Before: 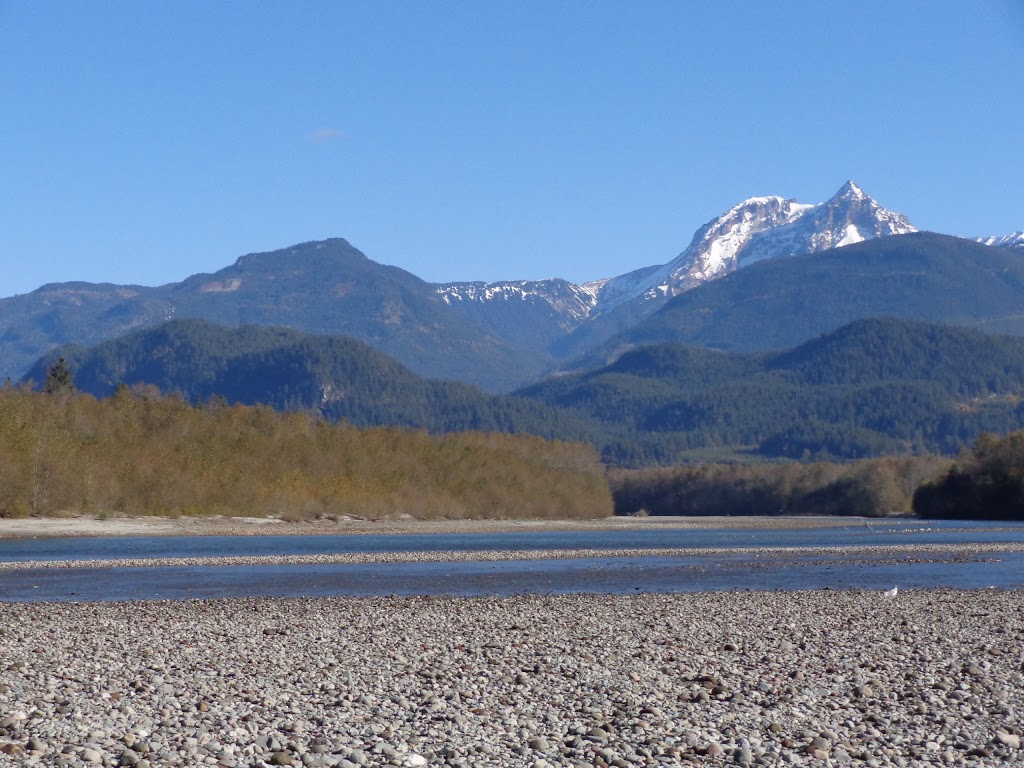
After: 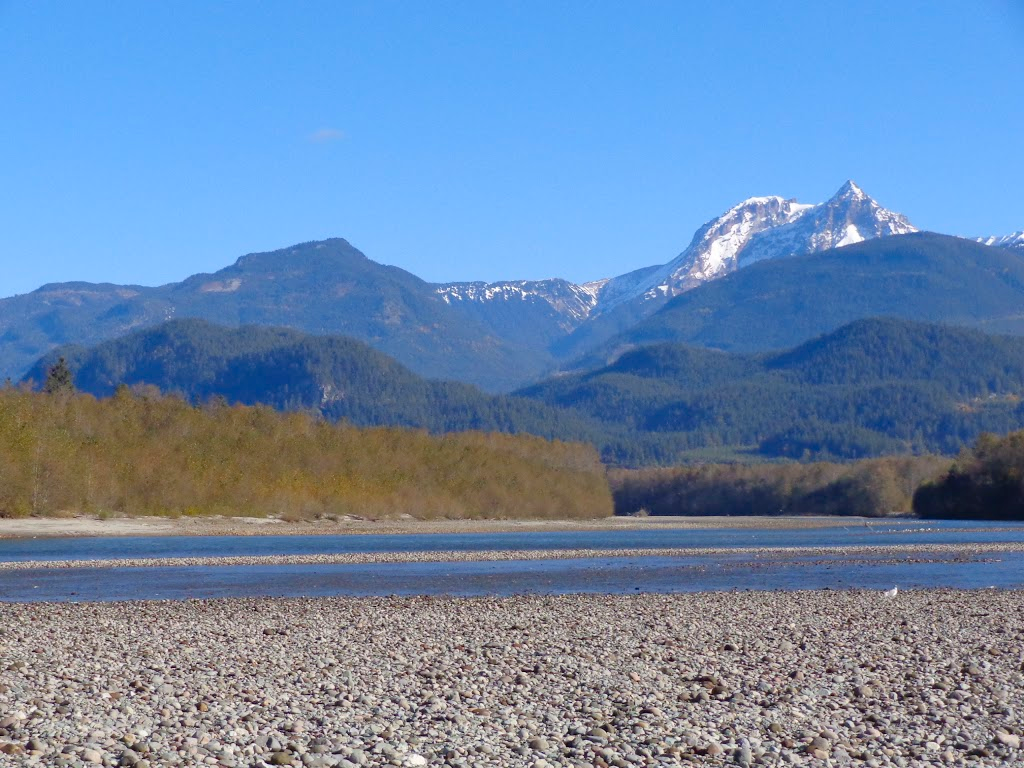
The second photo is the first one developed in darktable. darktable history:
color balance rgb: perceptual saturation grading › global saturation 20%, global vibrance 10%
levels: levels [0, 0.478, 1]
